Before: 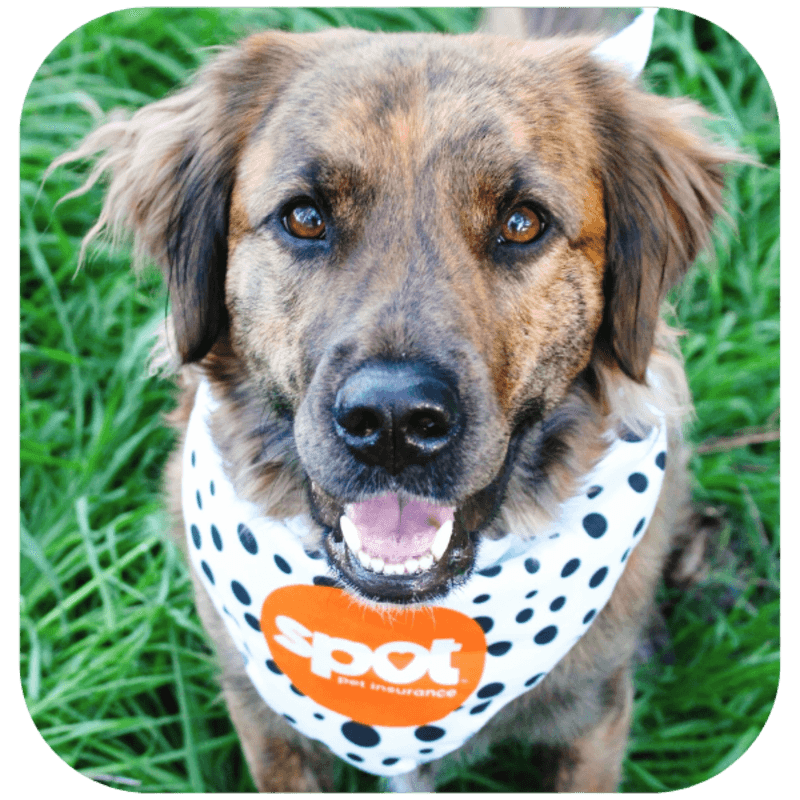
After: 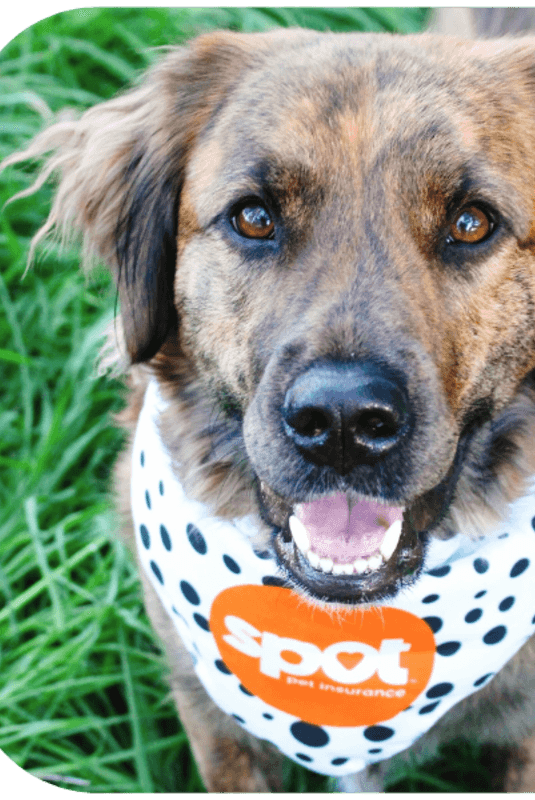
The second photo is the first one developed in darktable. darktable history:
crop and rotate: left 6.433%, right 26.678%
